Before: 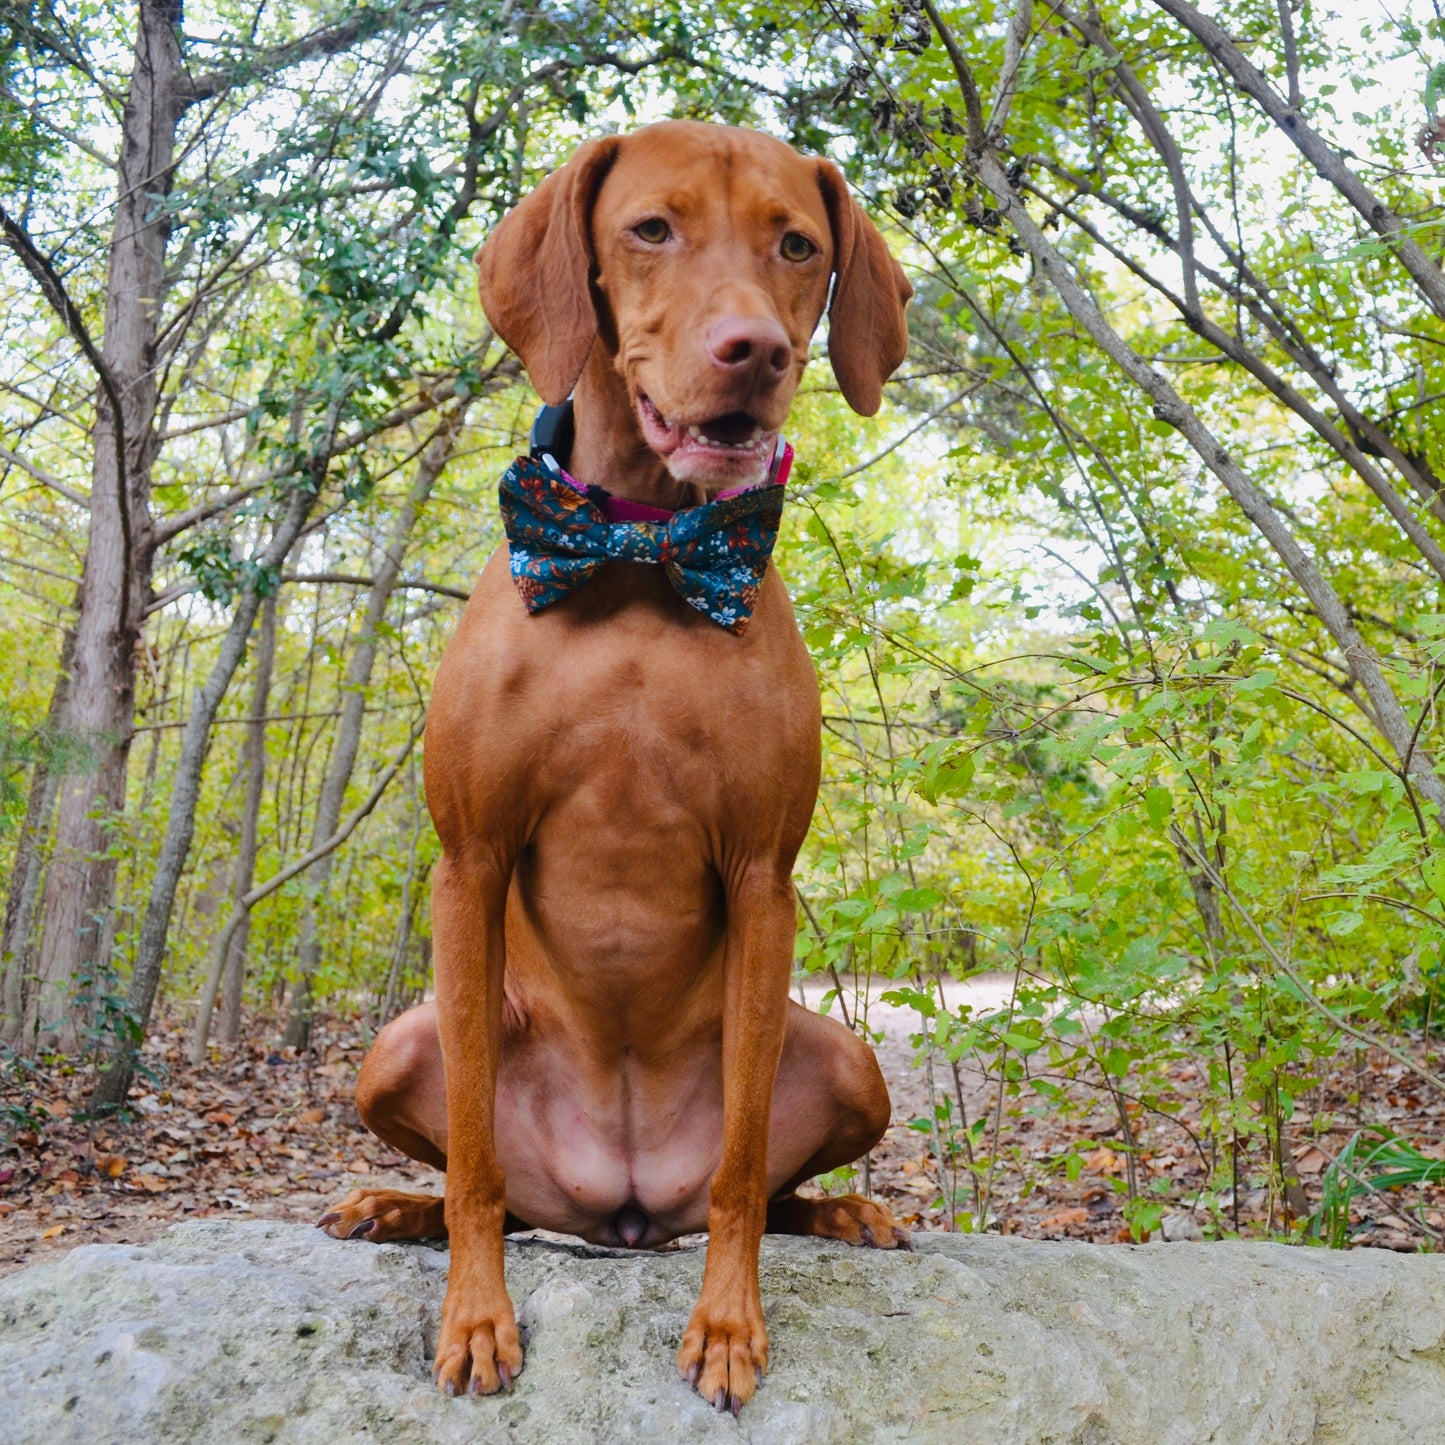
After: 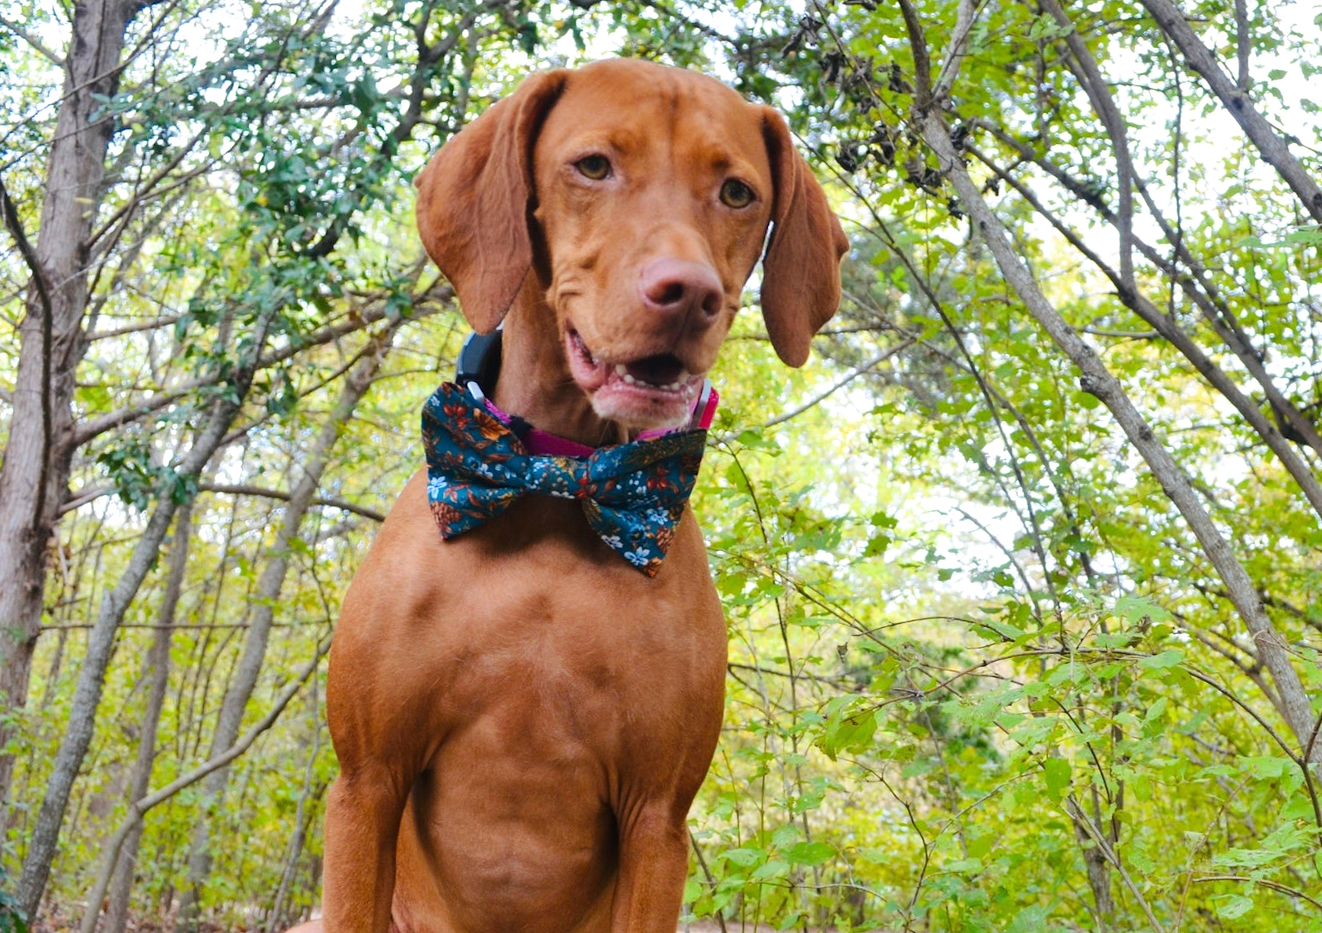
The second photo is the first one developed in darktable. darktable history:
tone equalizer: on, module defaults
rotate and perspective: rotation 4.1°, automatic cropping off
exposure: exposure 0.2 EV, compensate highlight preservation false
crop and rotate: left 9.345%, top 7.22%, right 4.982%, bottom 32.331%
